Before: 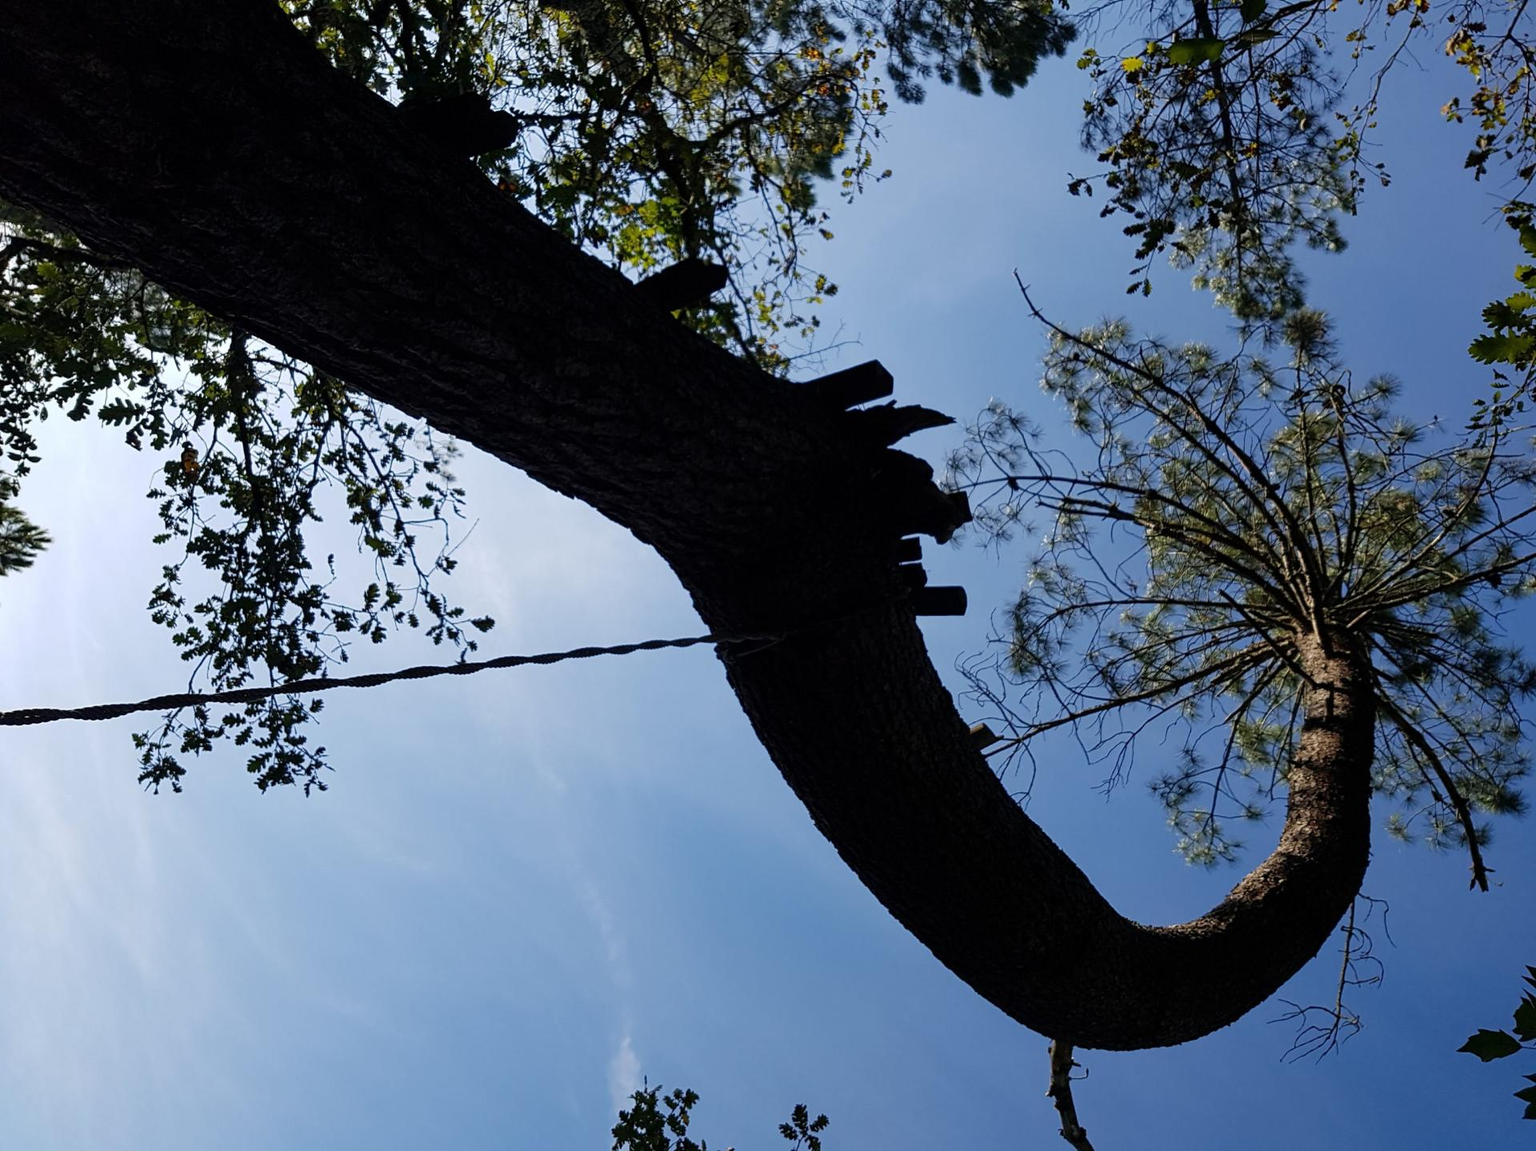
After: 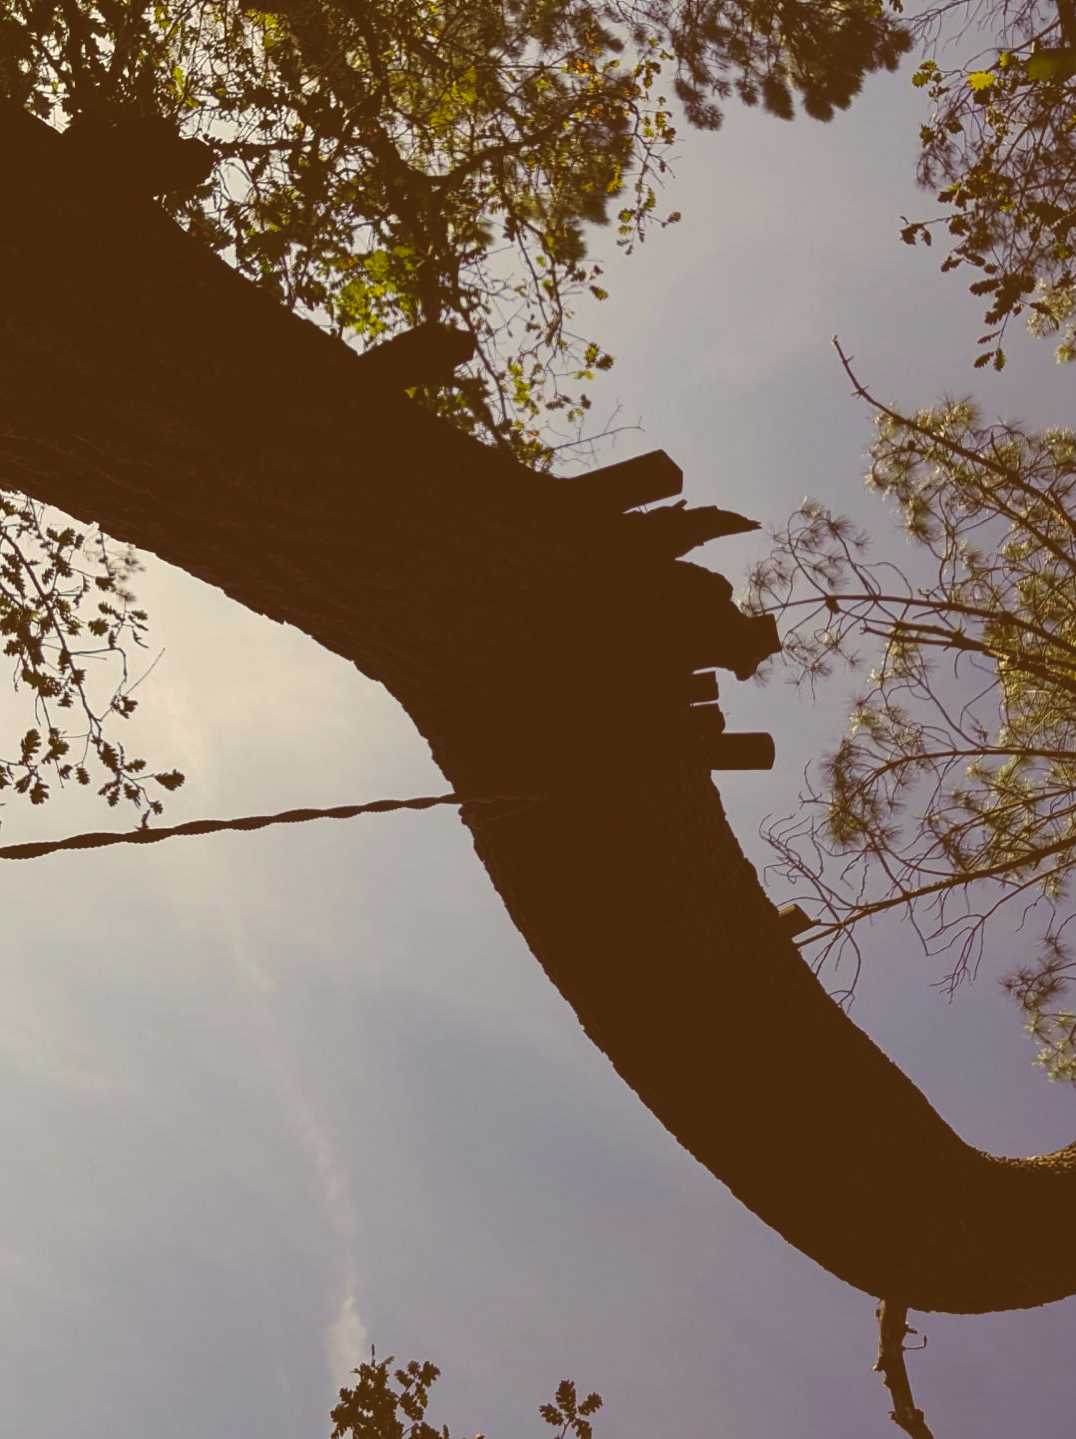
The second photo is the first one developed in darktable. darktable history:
crop and rotate: left 22.608%, right 21.318%
exposure: black level correction -0.03, compensate exposure bias true, compensate highlight preservation false
color correction: highlights a* 0.975, highlights b* 23.58, shadows a* 16.21, shadows b* 24.25
